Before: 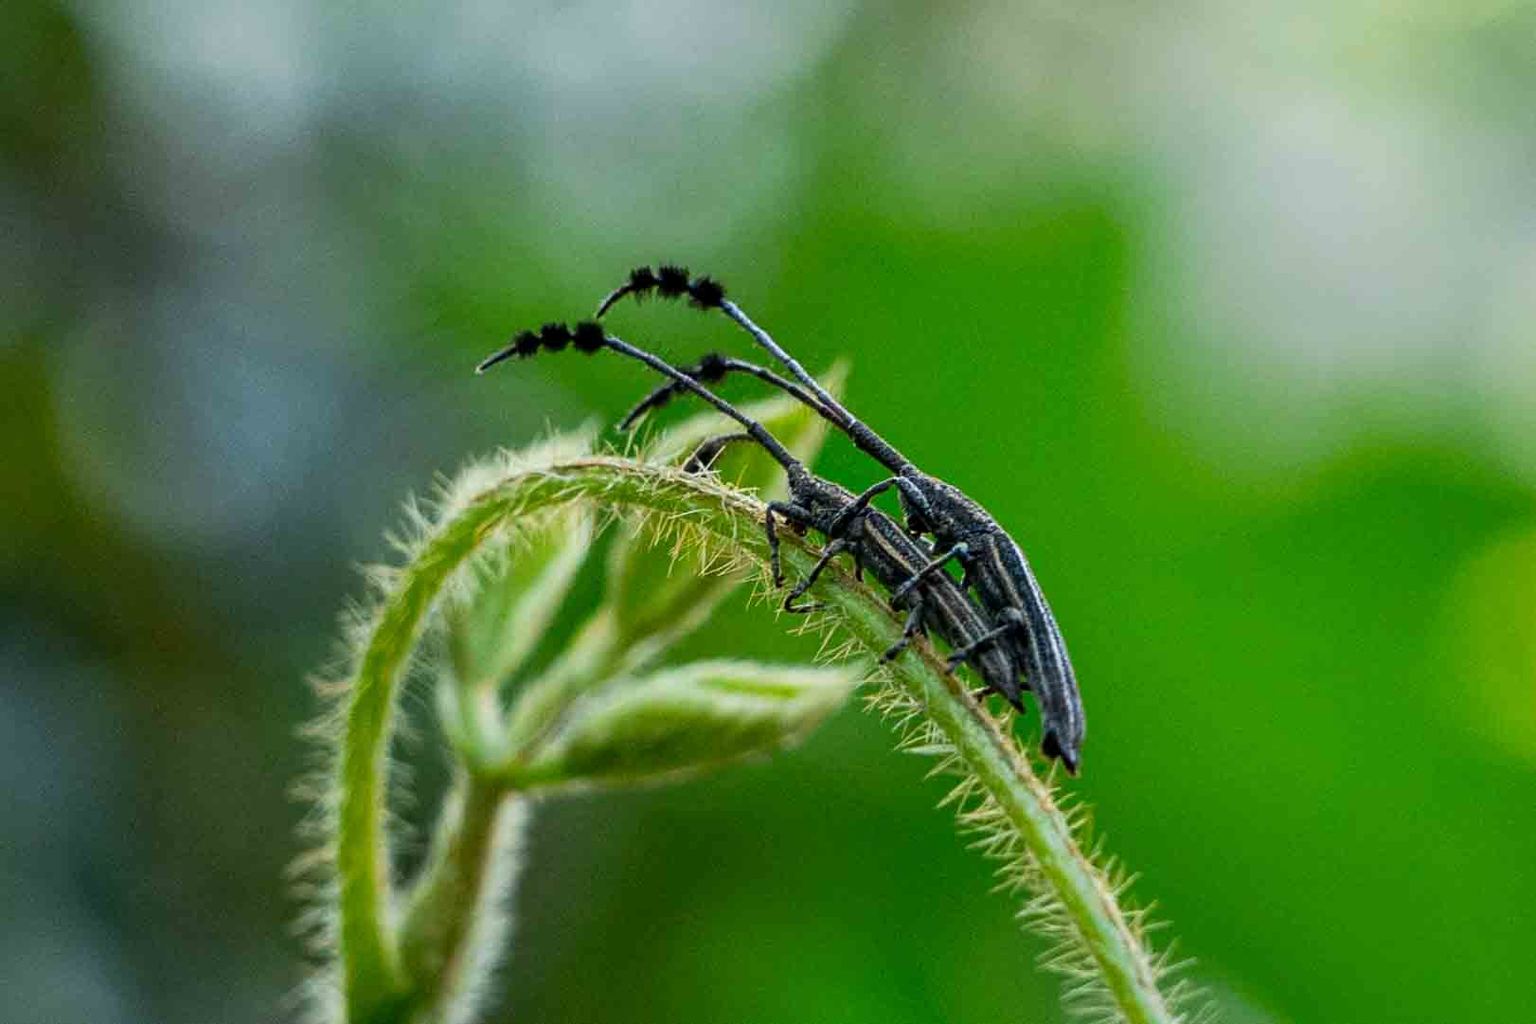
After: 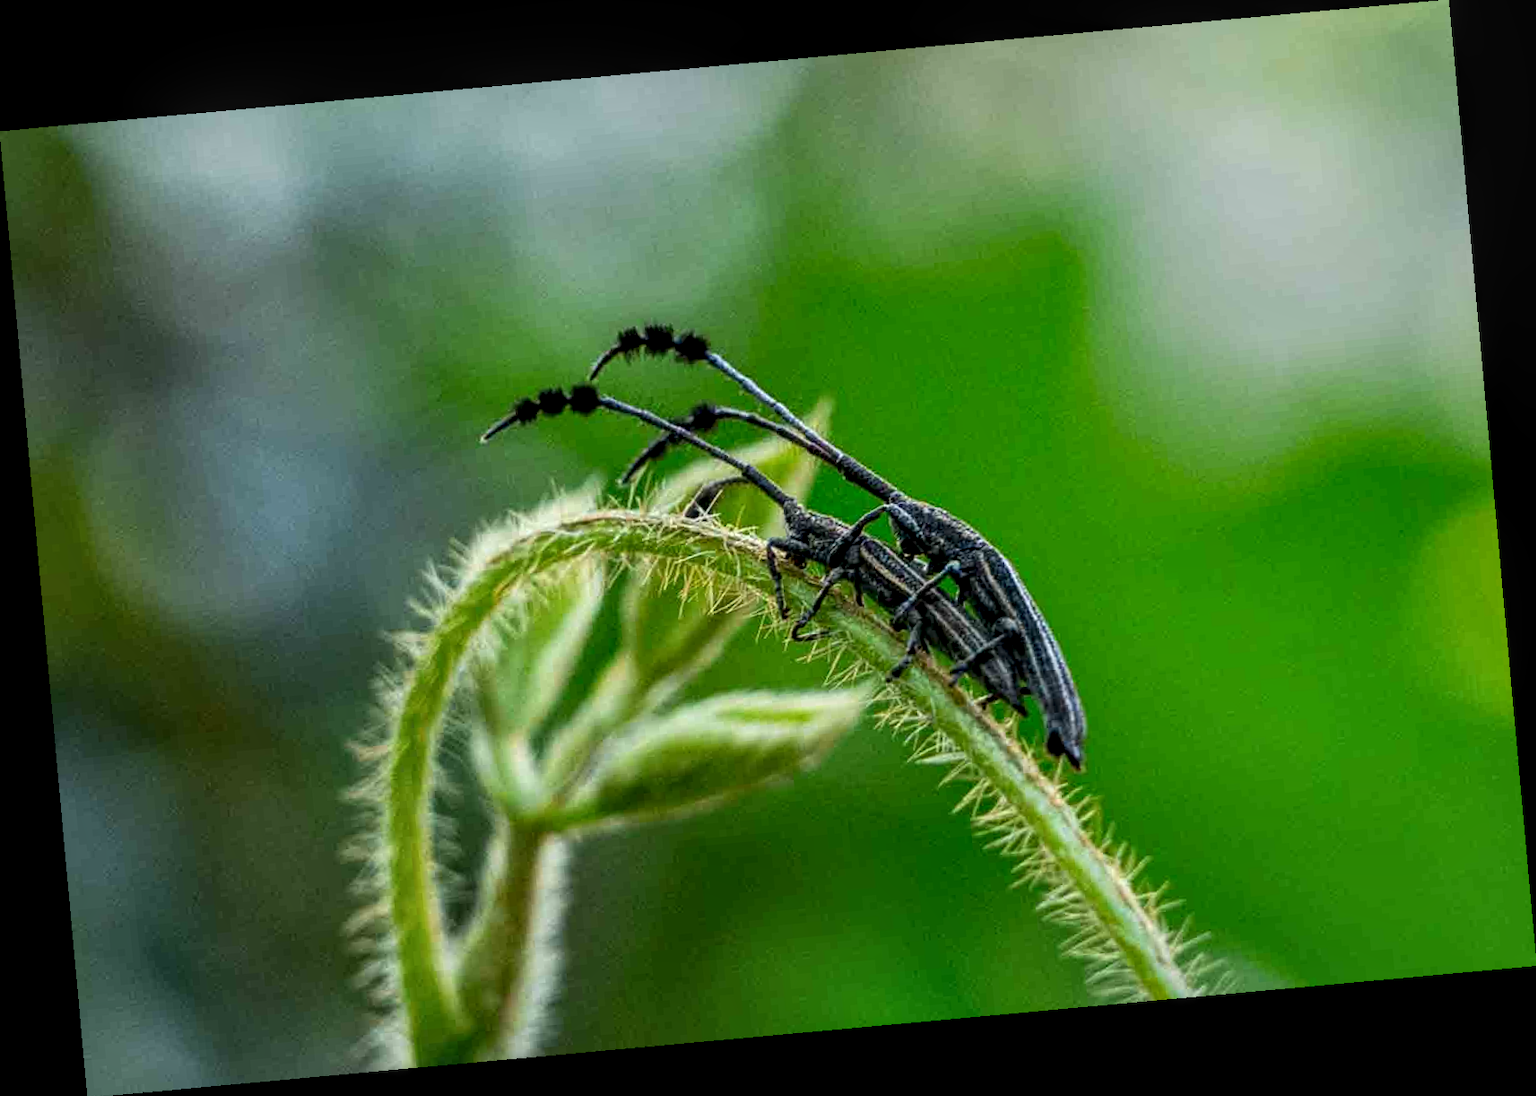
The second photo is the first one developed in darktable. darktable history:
rotate and perspective: rotation -5.2°, automatic cropping off
local contrast: detail 130%
